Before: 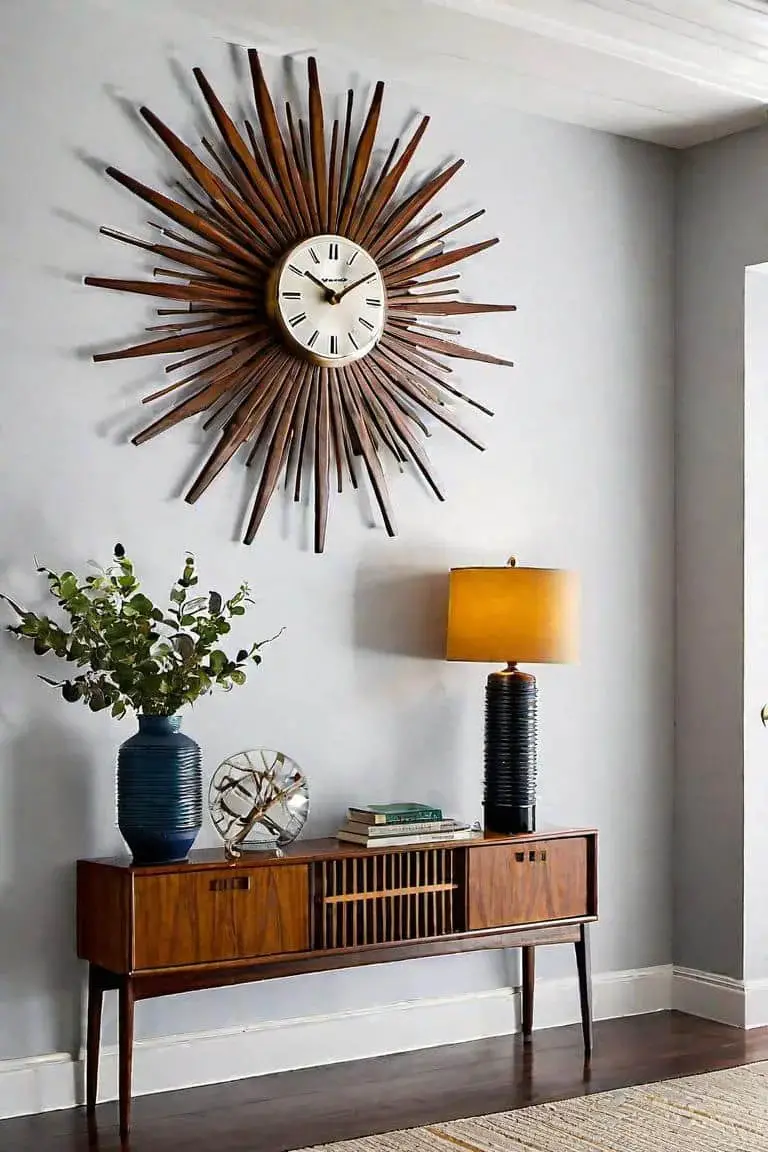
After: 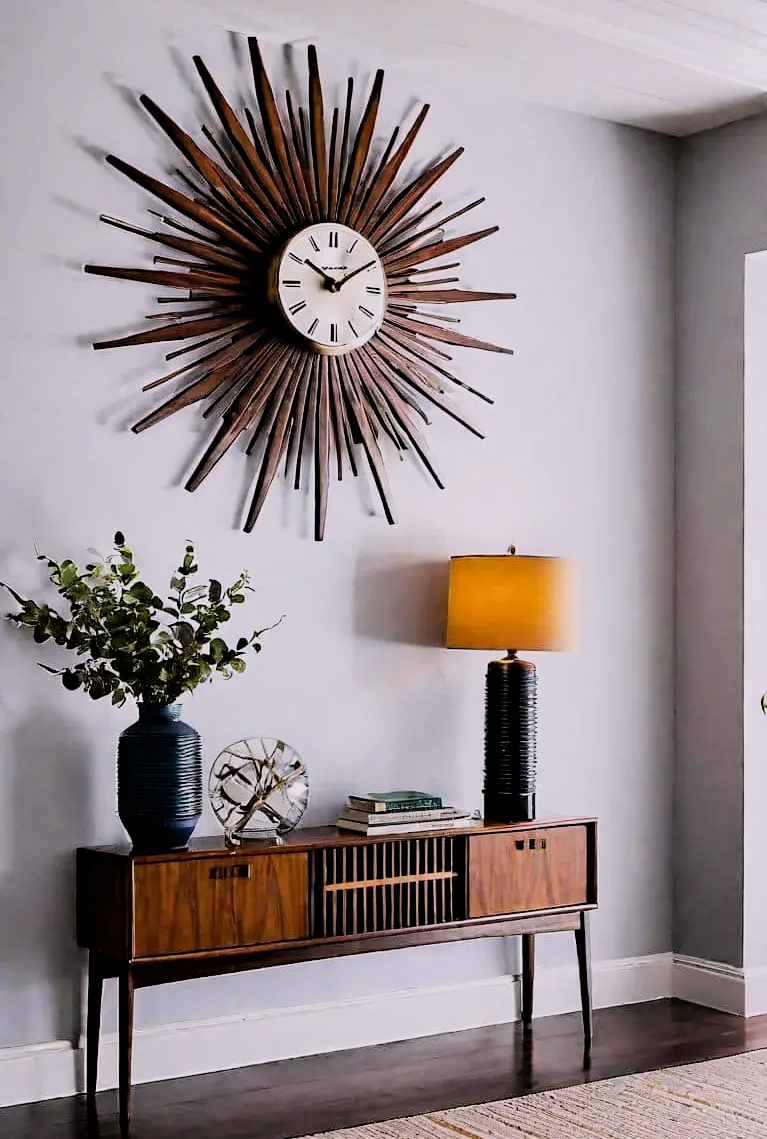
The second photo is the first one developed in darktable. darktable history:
filmic rgb: black relative exposure -5 EV, hardness 2.88, contrast 1.3
crop: top 1.049%, right 0.001%
exposure: exposure -0.04 EV, compensate highlight preservation false
white balance: red 1.05, blue 1.072
shadows and highlights: shadows 37.27, highlights -28.18, soften with gaussian
